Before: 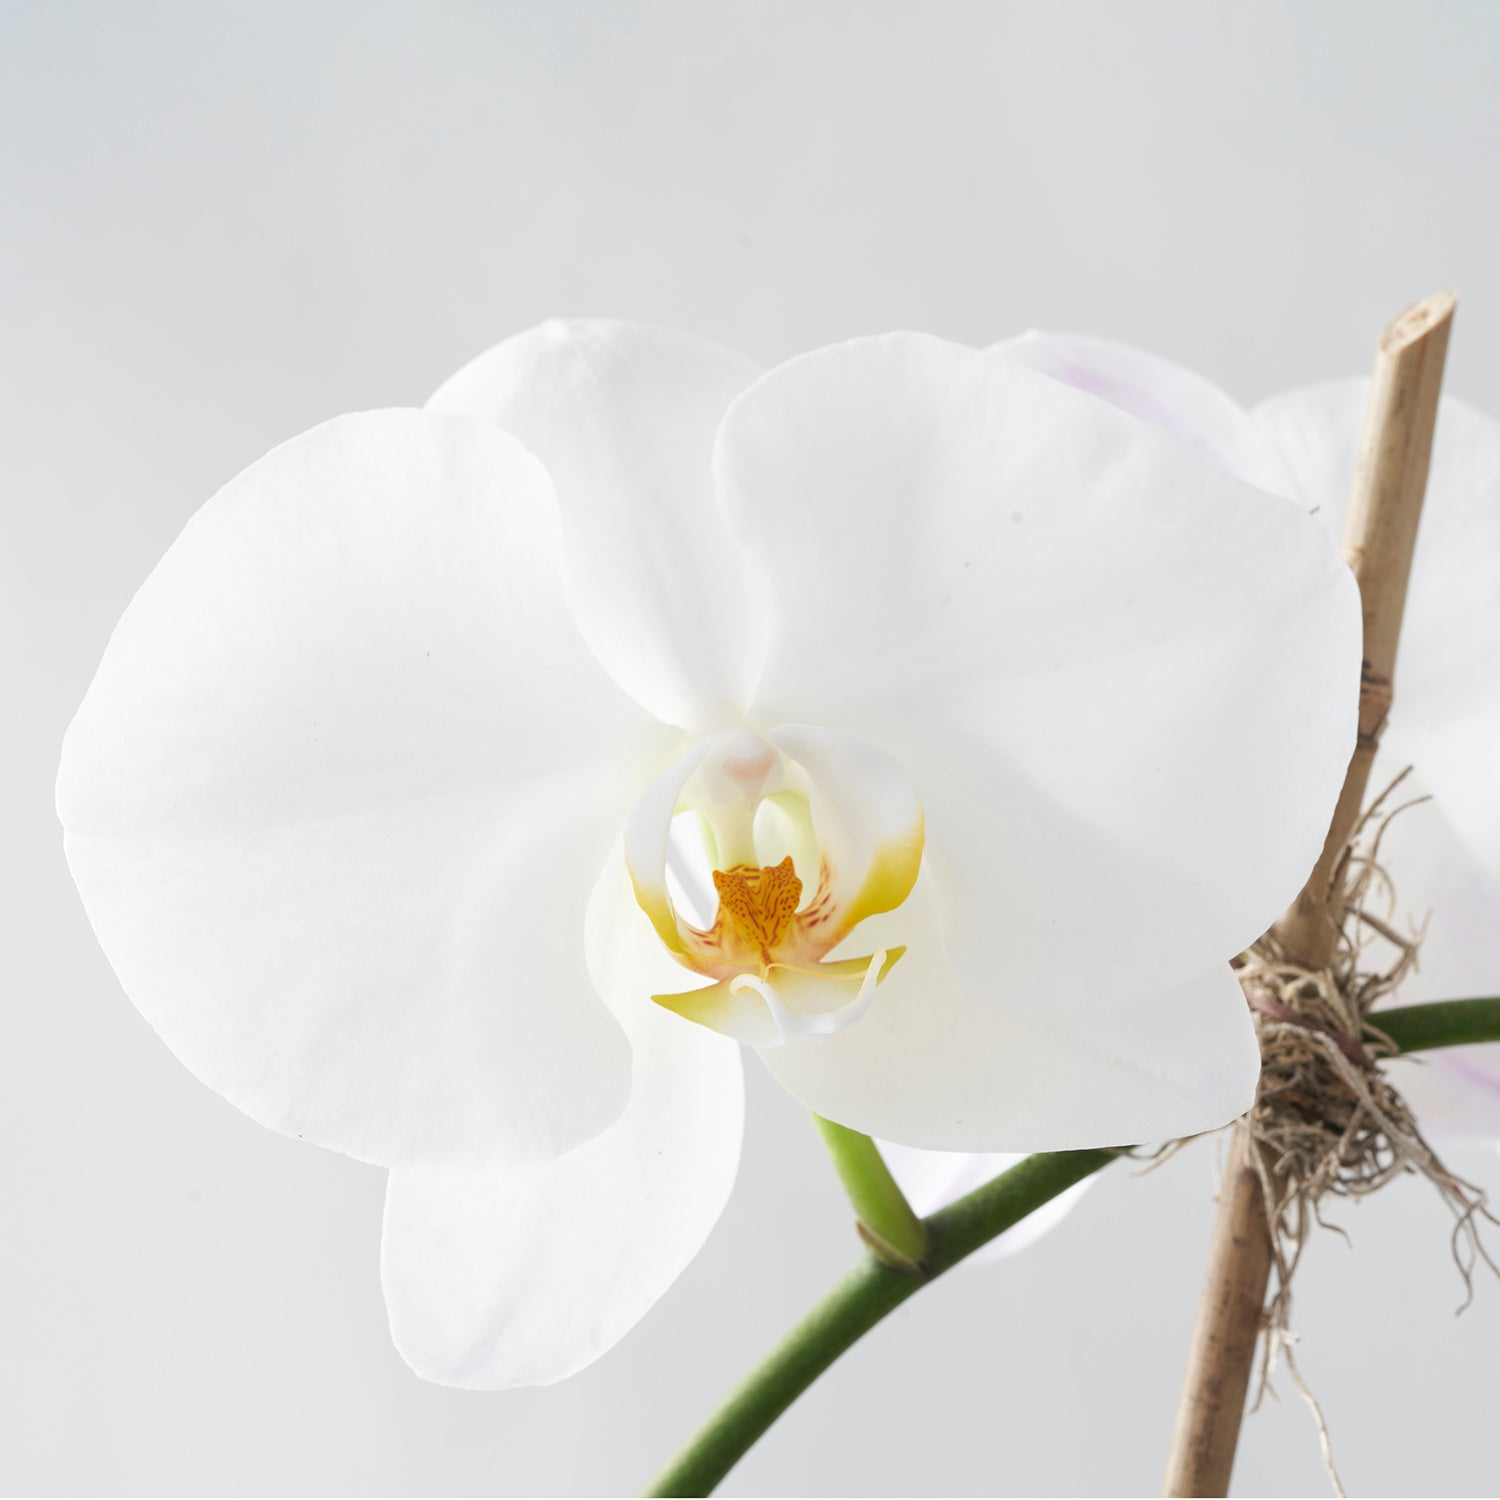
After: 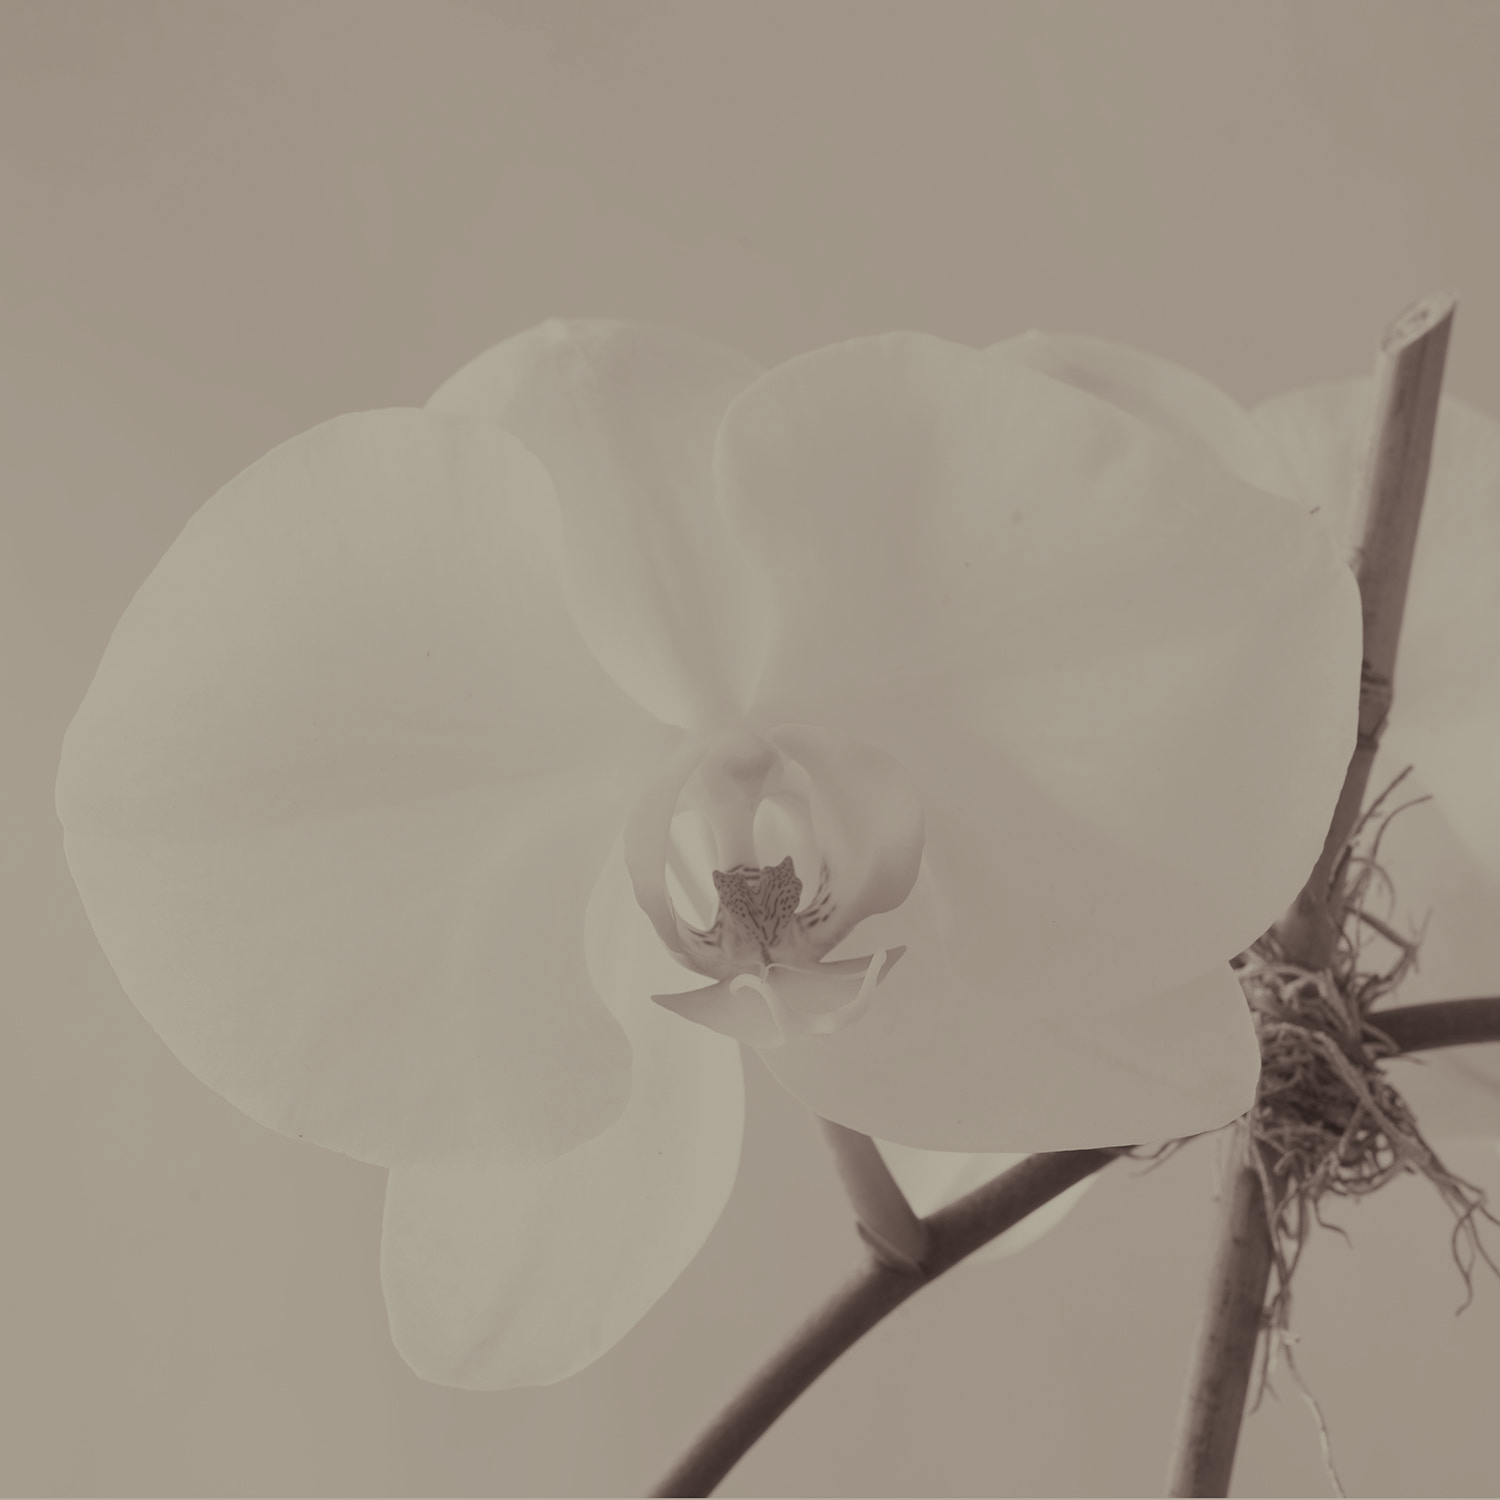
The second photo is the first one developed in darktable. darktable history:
split-toning: shadows › saturation 0.2
colorize: hue 41.44°, saturation 22%, source mix 60%, lightness 10.61%
